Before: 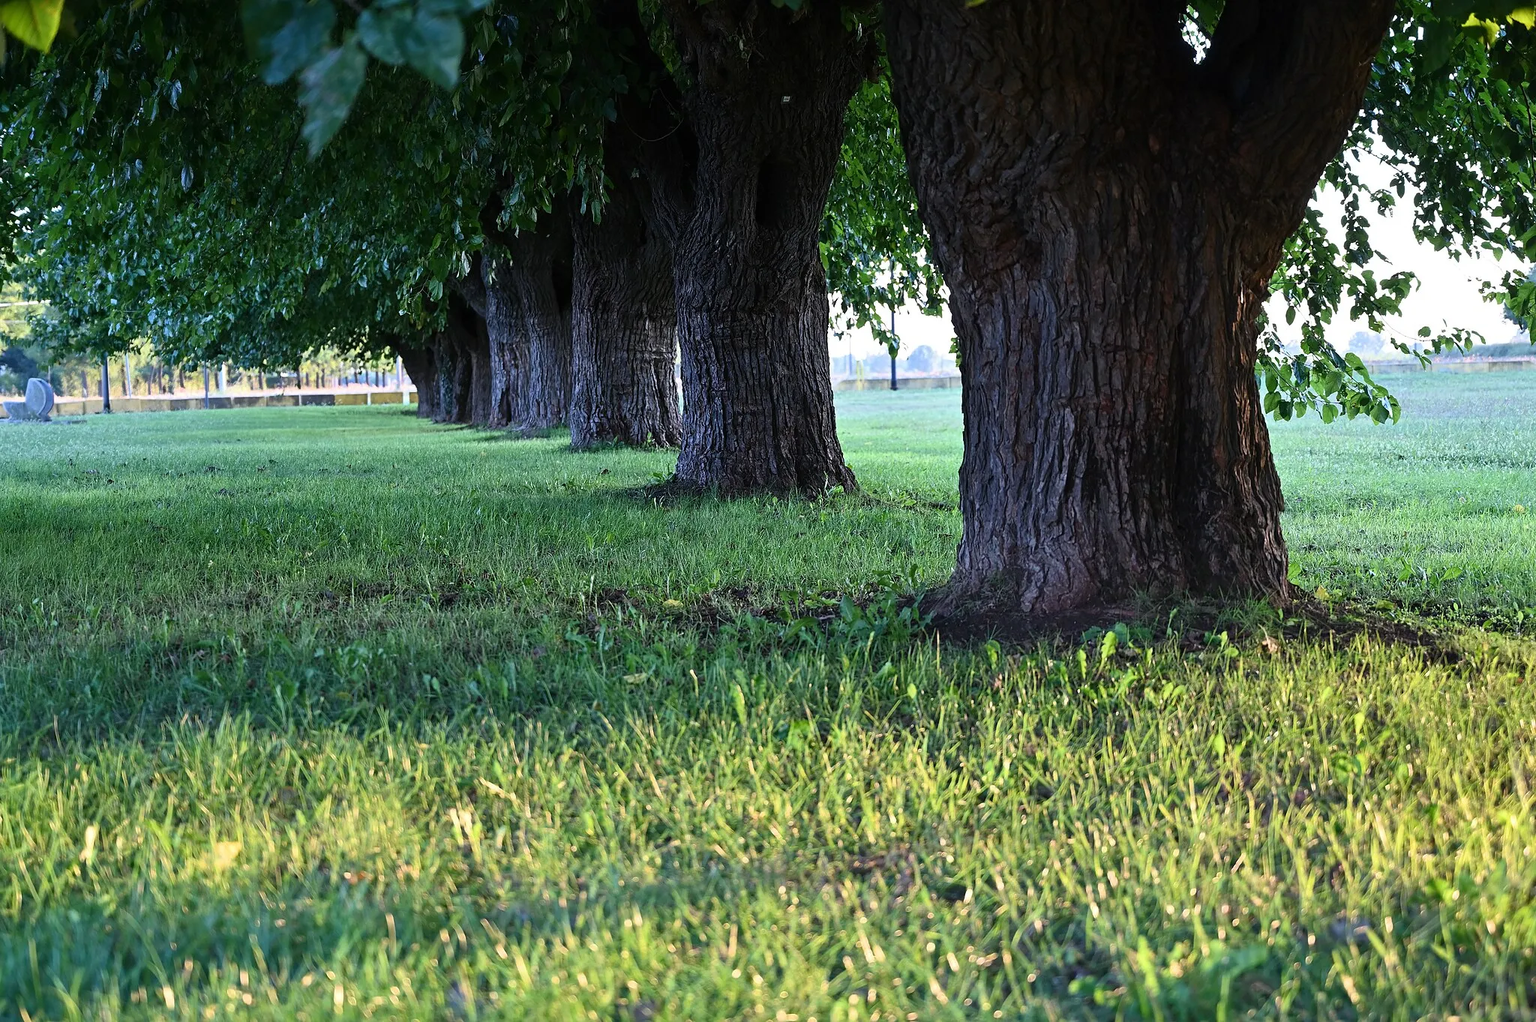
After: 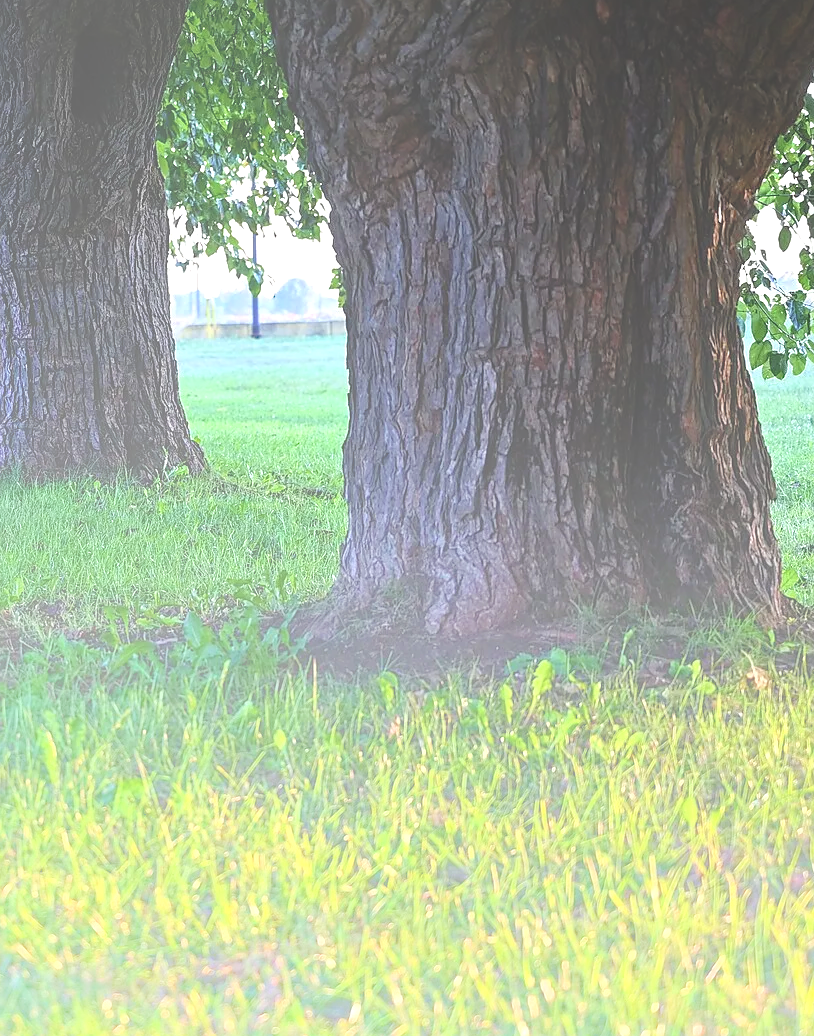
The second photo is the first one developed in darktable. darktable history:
crop: left 45.721%, top 13.393%, right 14.118%, bottom 10.01%
local contrast: detail 135%, midtone range 0.75
haze removal: compatibility mode true, adaptive false
sharpen: radius 1.559, amount 0.373, threshold 1.271
bloom: size 70%, threshold 25%, strength 70%
